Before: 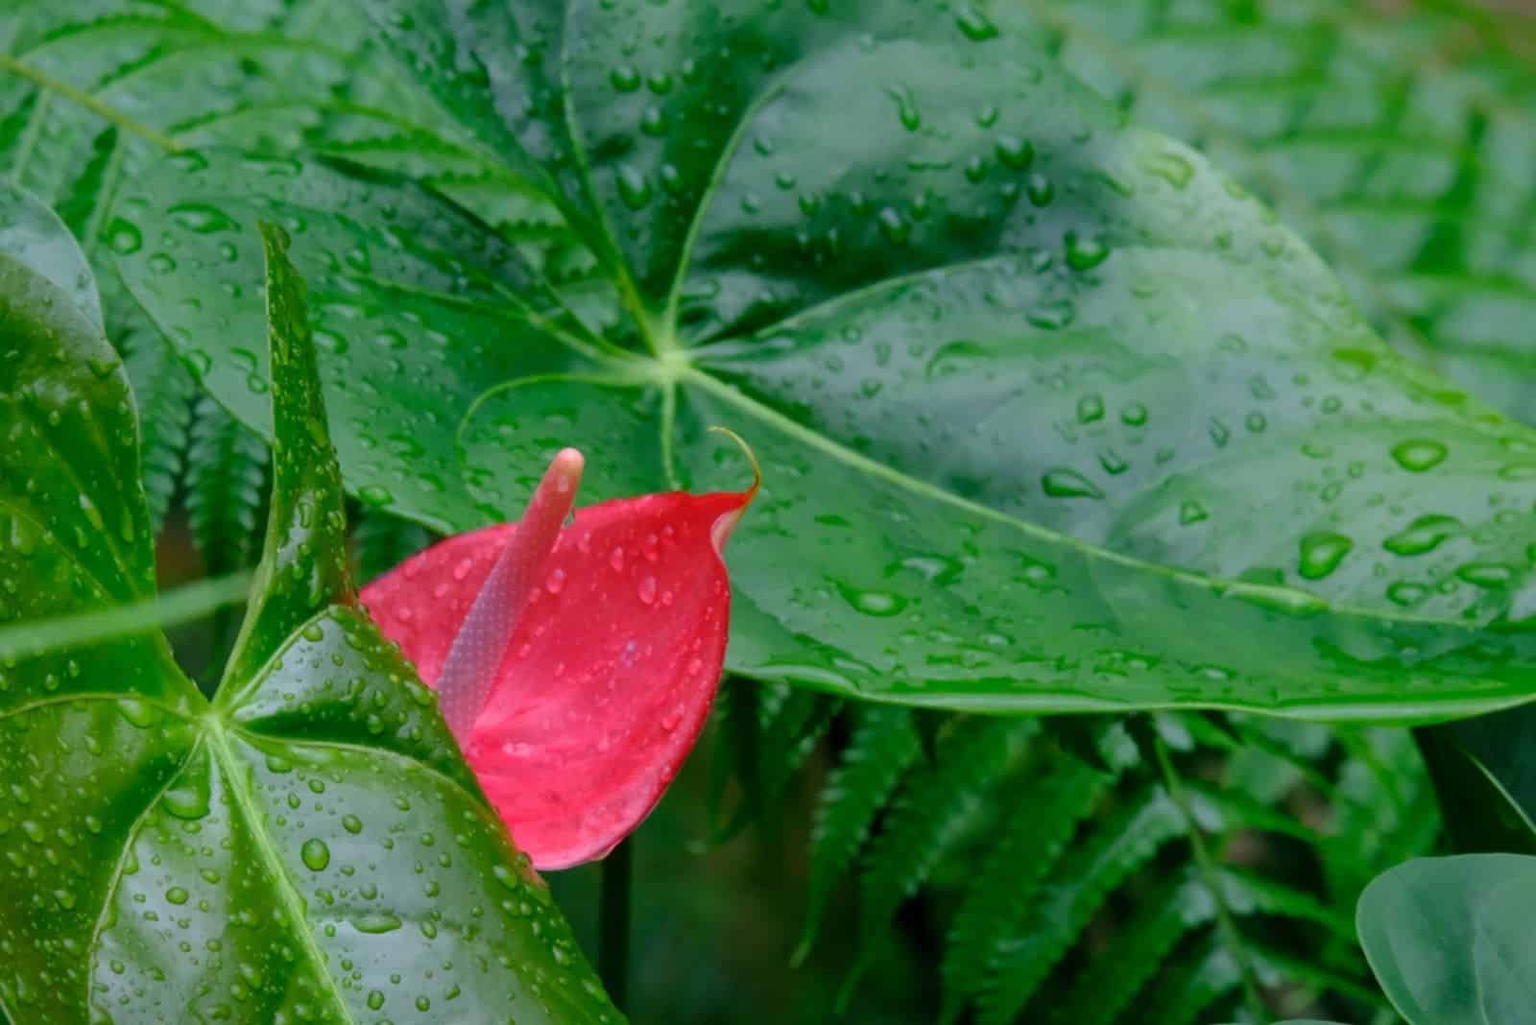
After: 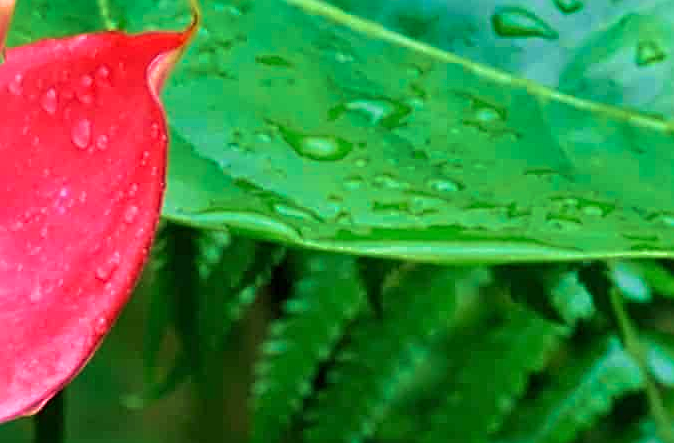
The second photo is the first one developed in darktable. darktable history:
exposure: exposure 0.78 EV, compensate exposure bias true, compensate highlight preservation false
crop: left 37.108%, top 45.077%, right 20.725%, bottom 13.434%
velvia: strength 75%
sharpen: radius 2.66, amount 0.678
